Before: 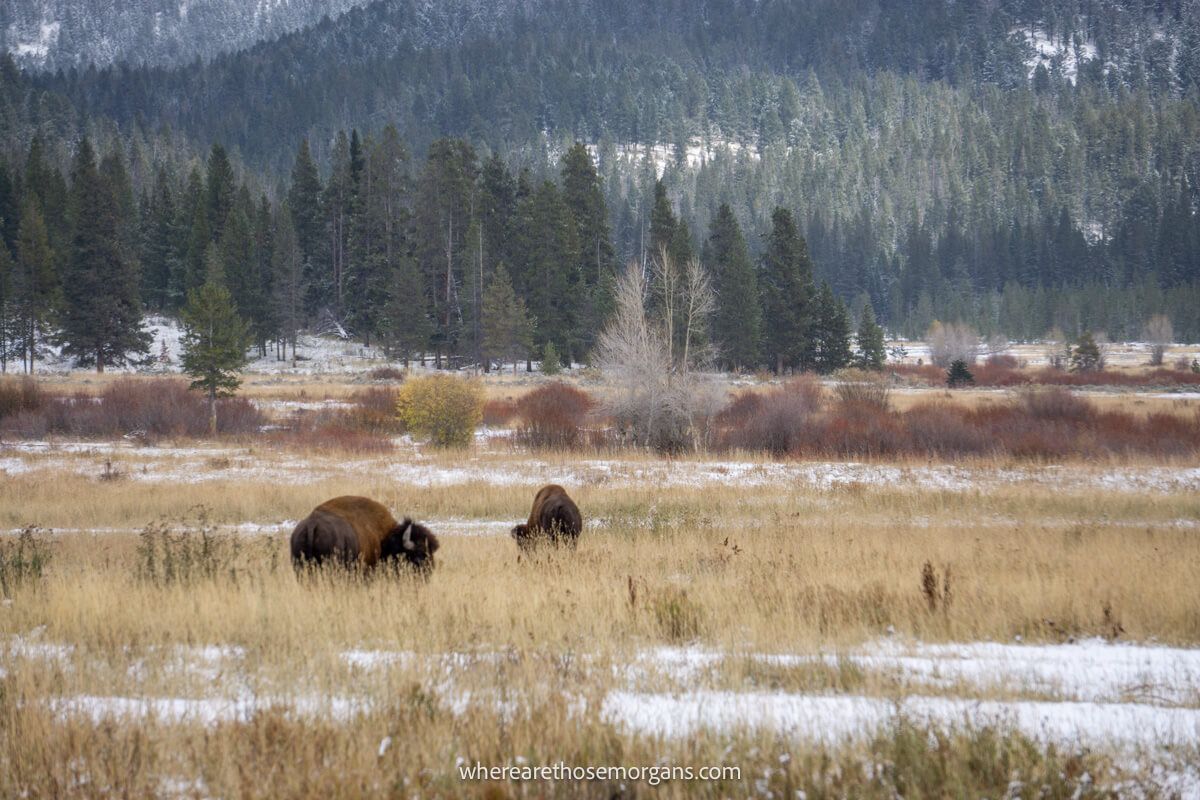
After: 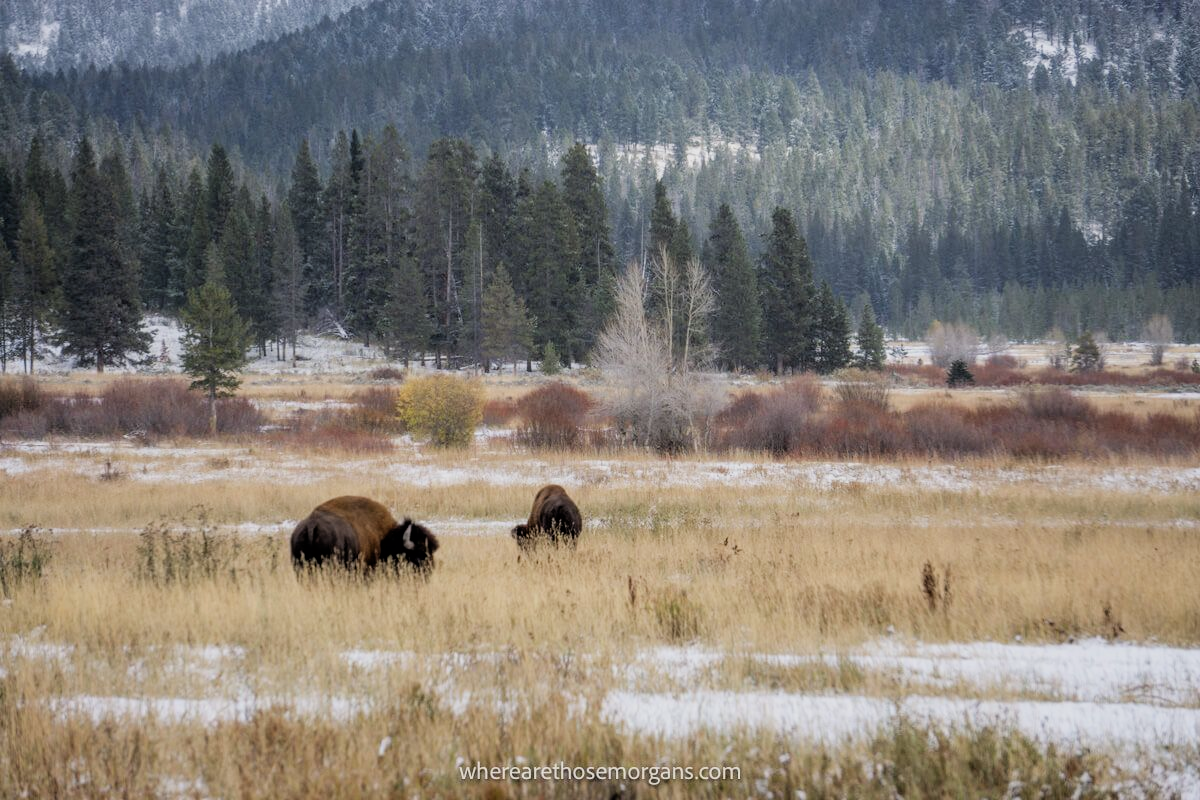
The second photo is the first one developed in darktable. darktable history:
filmic rgb: black relative exposure -7.73 EV, white relative exposure 4.39 EV, threshold 6 EV, hardness 3.76, latitude 50.05%, contrast 1.101, iterations of high-quality reconstruction 0, enable highlight reconstruction true
exposure: black level correction -0.001, exposure 0.079 EV, compensate highlight preservation false
